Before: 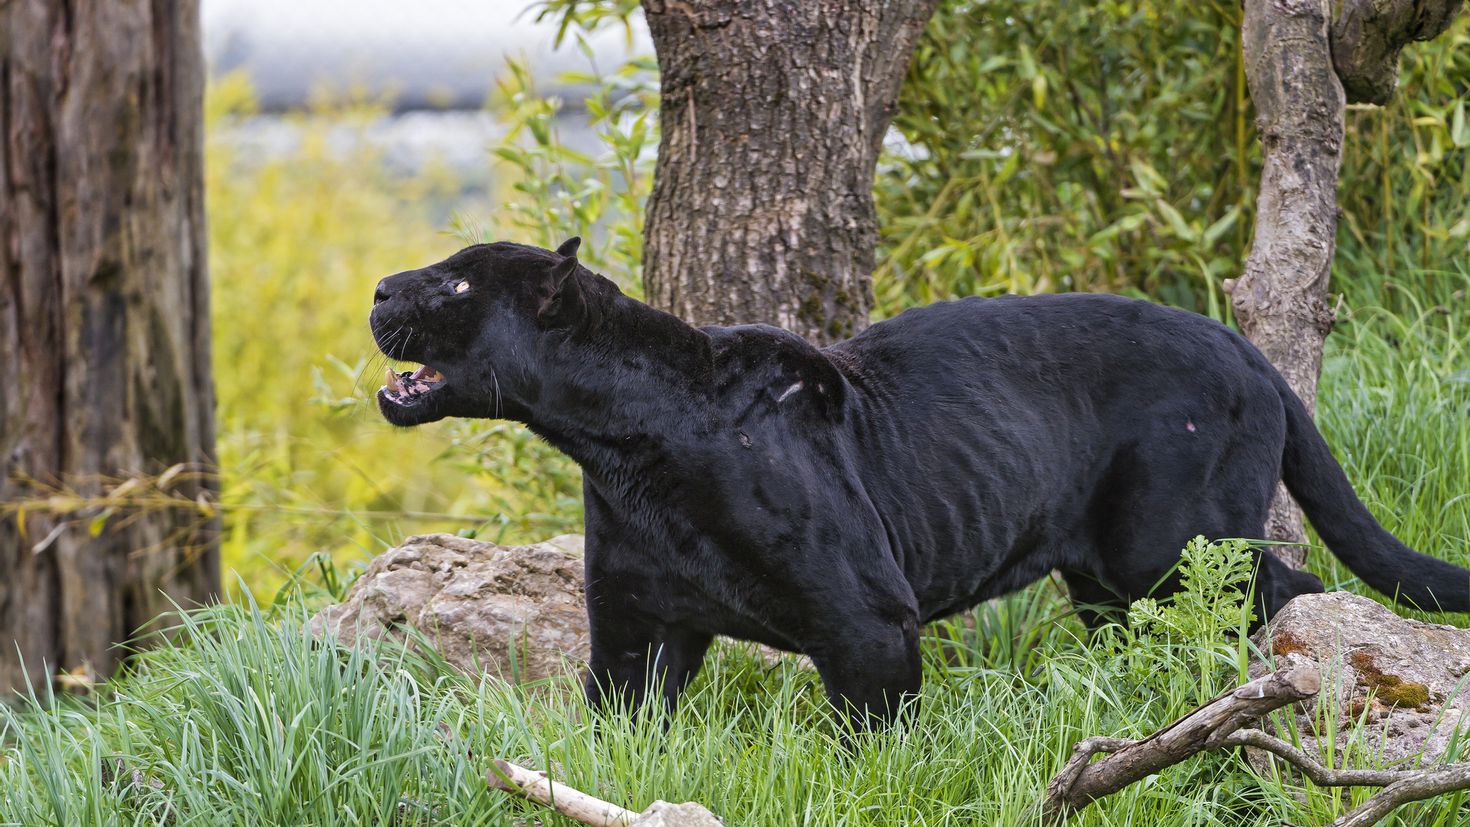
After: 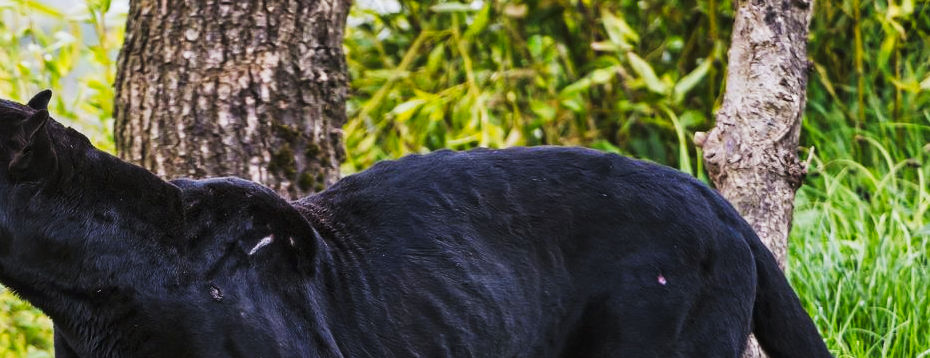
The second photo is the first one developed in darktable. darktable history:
tone curve: curves: ch0 [(0, 0) (0.288, 0.201) (0.683, 0.793) (1, 1)], preserve colors none
crop: left 35.993%, top 17.891%, right 0.689%, bottom 38.764%
